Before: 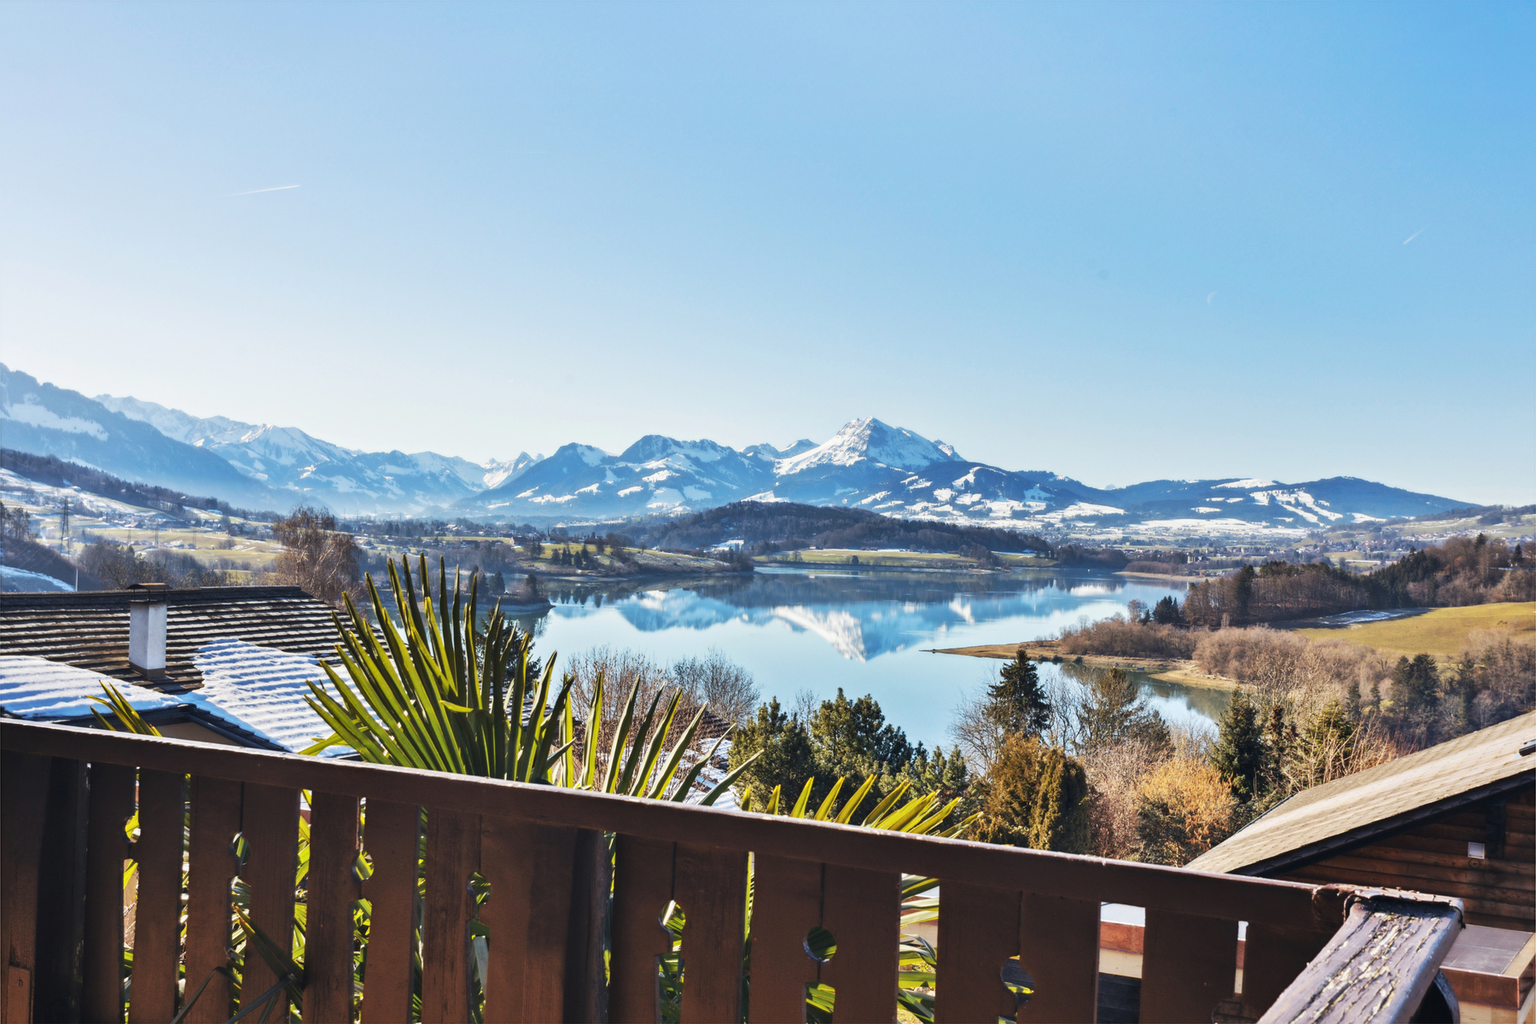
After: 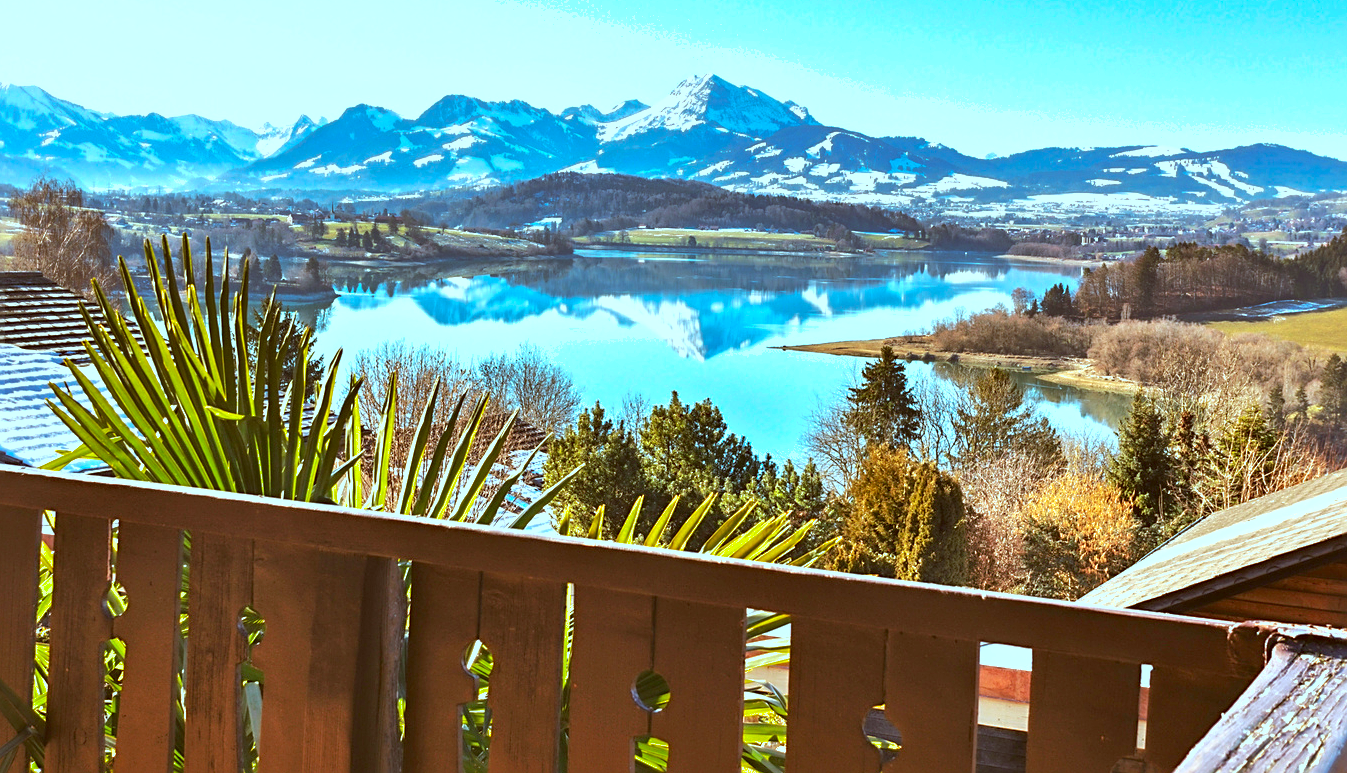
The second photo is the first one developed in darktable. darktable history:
exposure: black level correction 0.001, exposure 0.498 EV, compensate highlight preservation false
color correction: highlights a* -13.89, highlights b* -16.08, shadows a* 10.8, shadows b* 29.45
crop and rotate: left 17.277%, top 34.647%, right 7.872%, bottom 0.856%
contrast brightness saturation: contrast 0.091, saturation 0.267
sharpen: on, module defaults
tone equalizer: edges refinement/feathering 500, mask exposure compensation -1.57 EV, preserve details no
shadows and highlights: on, module defaults
